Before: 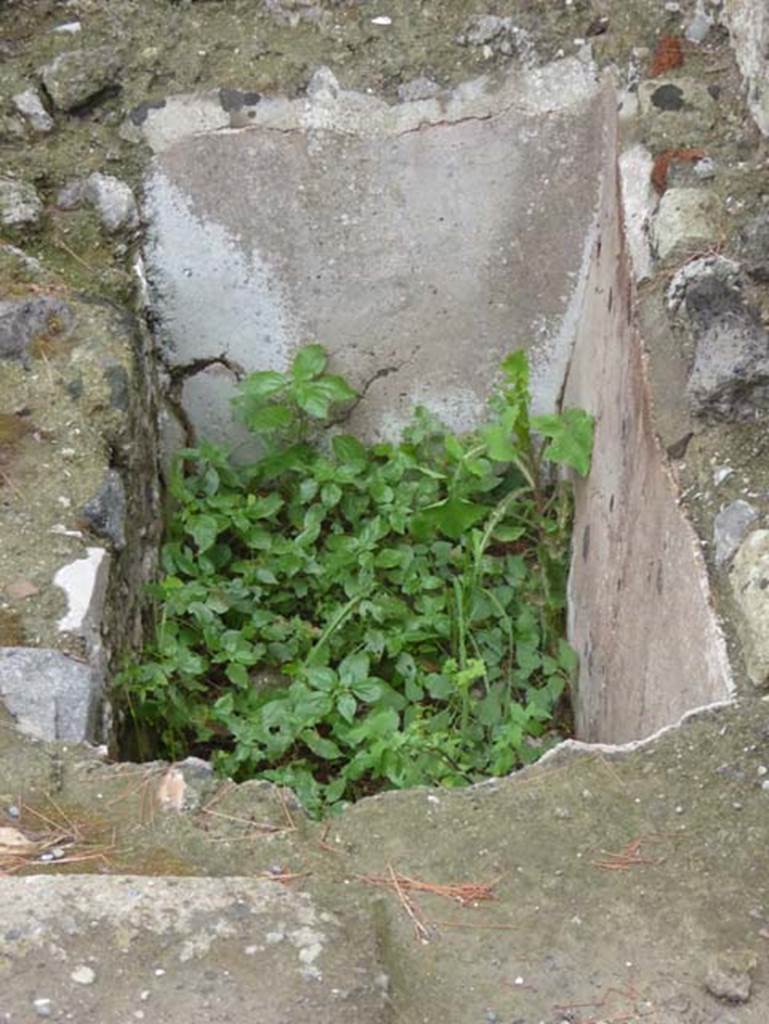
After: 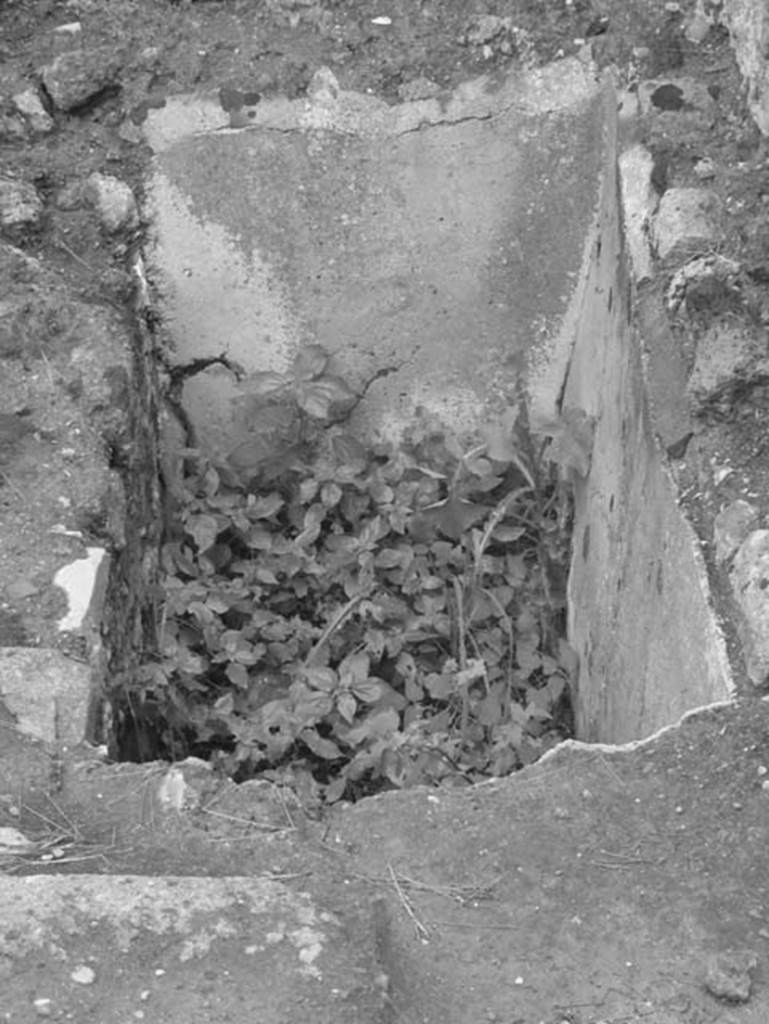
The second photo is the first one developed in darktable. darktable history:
shadows and highlights: soften with gaussian
contrast brightness saturation: contrast -0.05, saturation -0.41
monochrome: on, module defaults
